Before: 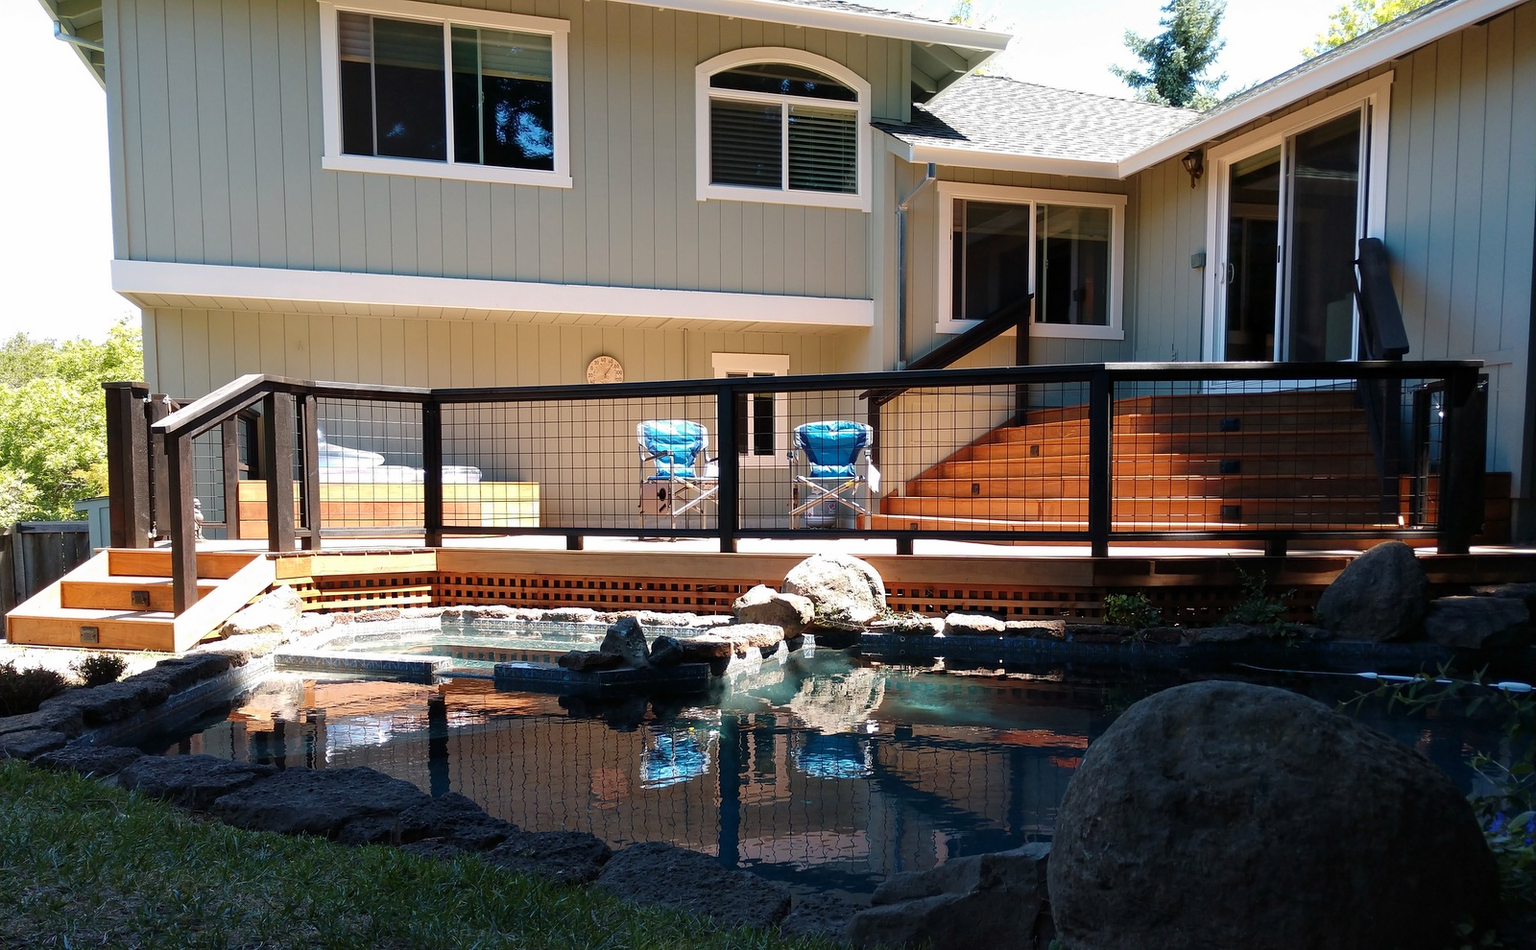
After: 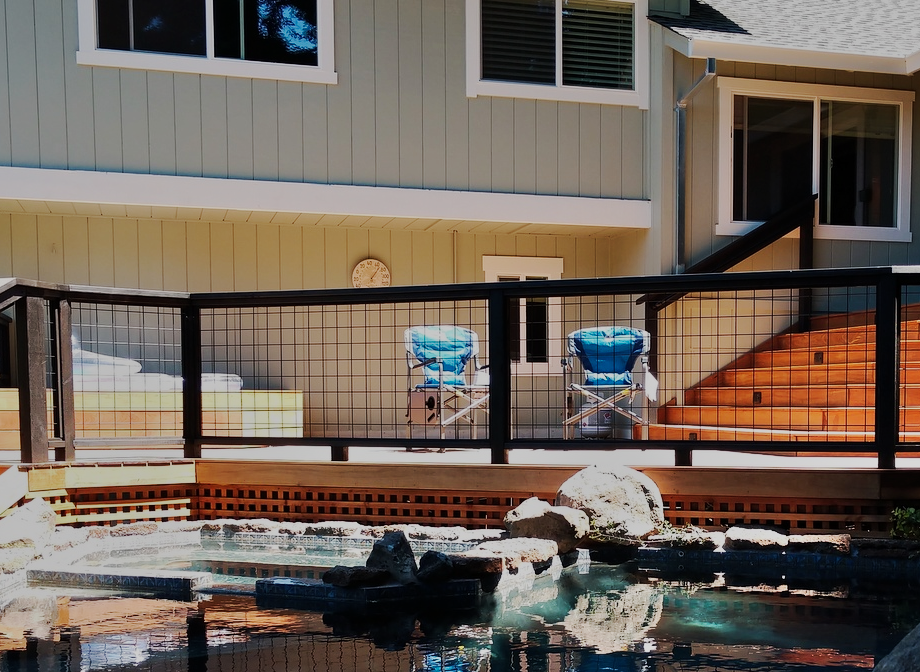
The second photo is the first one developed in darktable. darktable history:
shadows and highlights: soften with gaussian
crop: left 16.234%, top 11.323%, right 26.225%, bottom 20.797%
base curve: curves: ch0 [(0, 0) (0.025, 0.046) (0.112, 0.277) (0.467, 0.74) (0.814, 0.929) (1, 0.942)], preserve colors none
tone equalizer: -8 EV -2 EV, -7 EV -1.99 EV, -6 EV -1.99 EV, -5 EV -1.97 EV, -4 EV -1.99 EV, -3 EV -2 EV, -2 EV -1.99 EV, -1 EV -1.62 EV, +0 EV -1.99 EV
